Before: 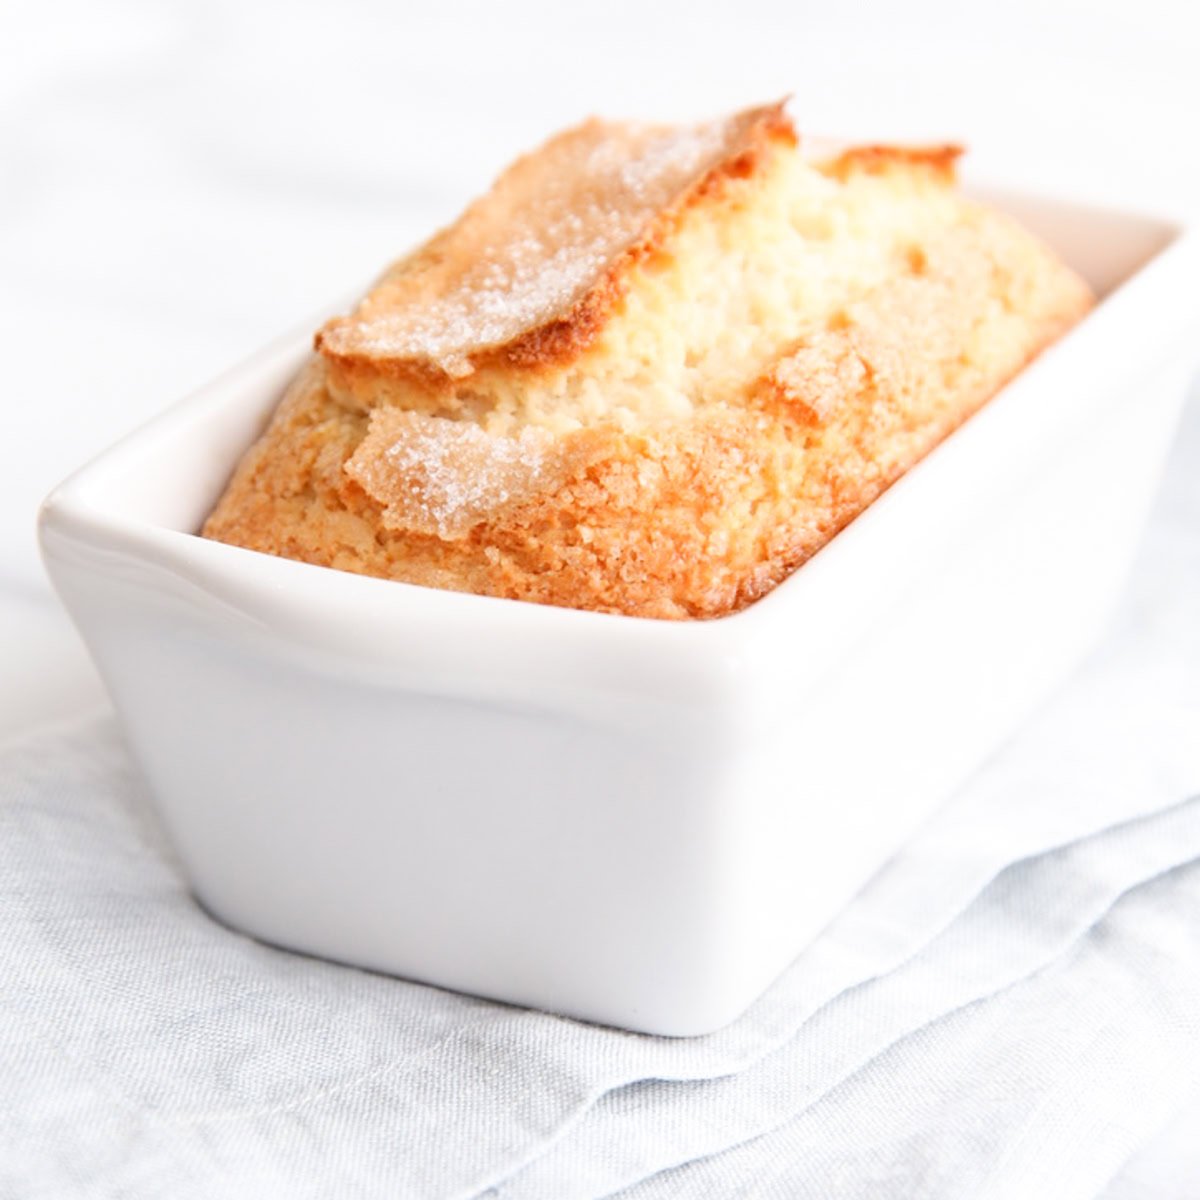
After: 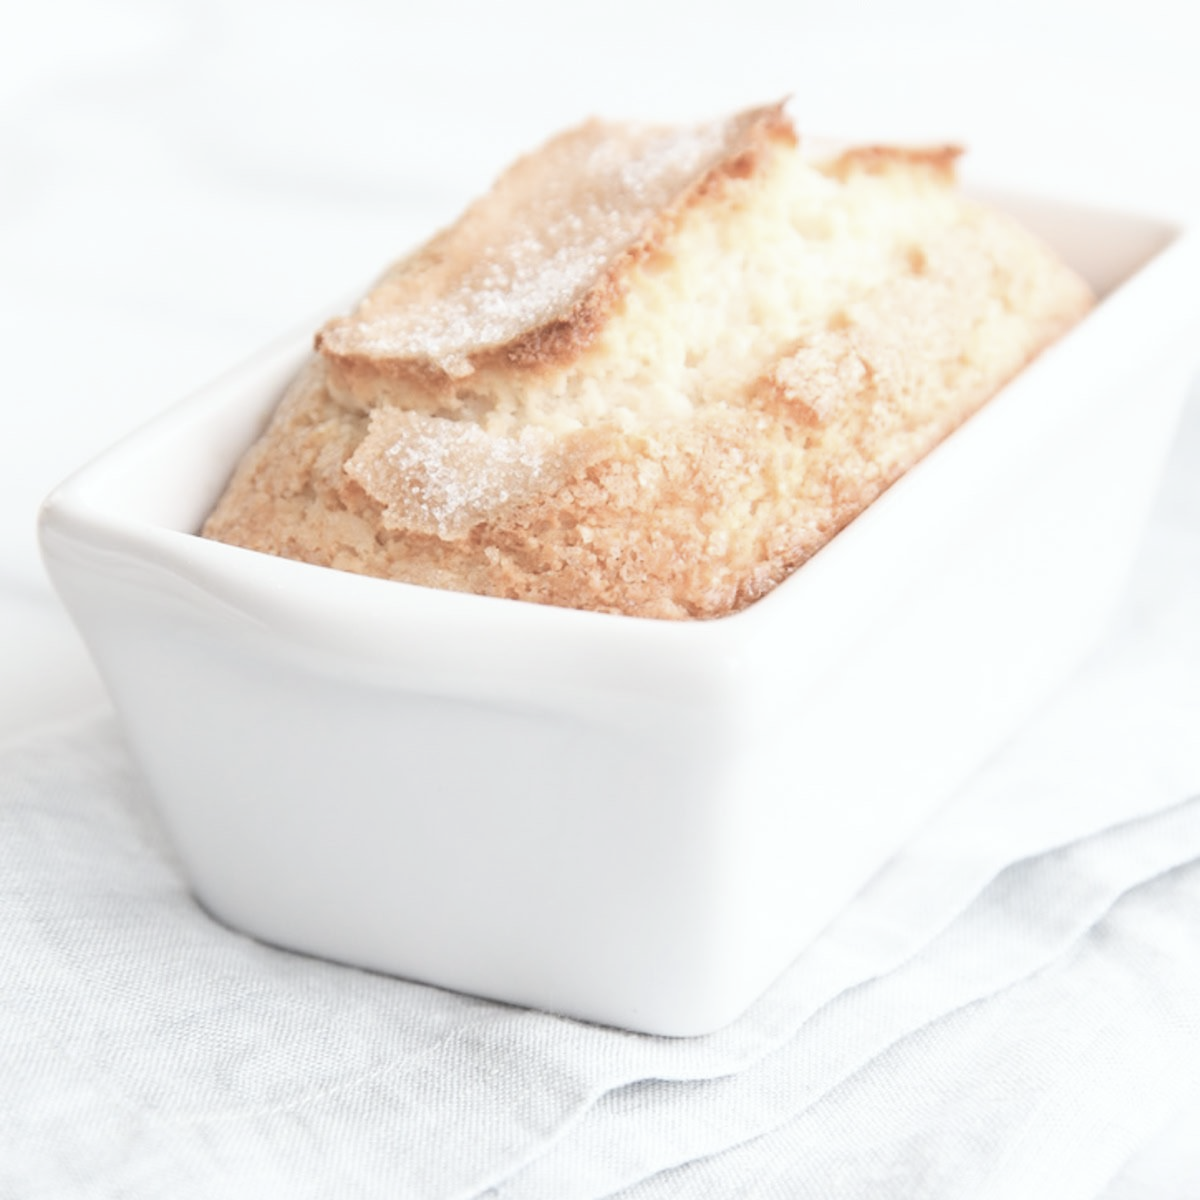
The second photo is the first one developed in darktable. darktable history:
contrast brightness saturation: brightness 0.18, saturation -0.5
white balance: red 0.978, blue 0.999
